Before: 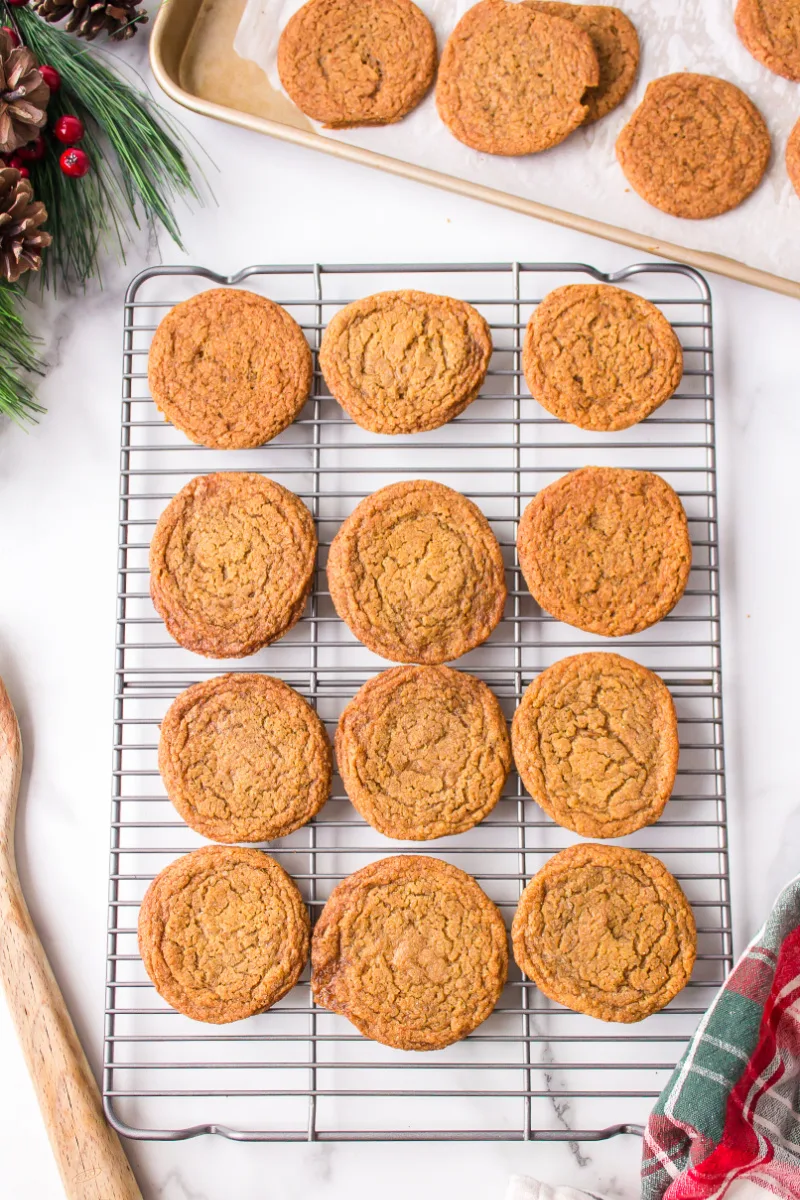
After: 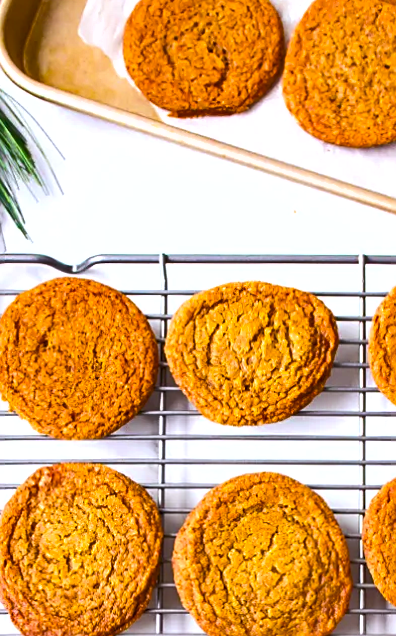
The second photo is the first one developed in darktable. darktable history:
rotate and perspective: rotation 0.174°, lens shift (vertical) 0.013, lens shift (horizontal) 0.019, shear 0.001, automatic cropping original format, crop left 0.007, crop right 0.991, crop top 0.016, crop bottom 0.997
white balance: red 0.976, blue 1.04
exposure: exposure 0.4 EV, compensate highlight preservation false
color balance rgb: linear chroma grading › global chroma 10%, perceptual saturation grading › global saturation 30%, global vibrance 10%
color zones: curves: ch0 [(0.068, 0.464) (0.25, 0.5) (0.48, 0.508) (0.75, 0.536) (0.886, 0.476) (0.967, 0.456)]; ch1 [(0.066, 0.456) (0.25, 0.5) (0.616, 0.508) (0.746, 0.56) (0.934, 0.444)]
sharpen: on, module defaults
crop: left 19.556%, right 30.401%, bottom 46.458%
shadows and highlights: low approximation 0.01, soften with gaussian
